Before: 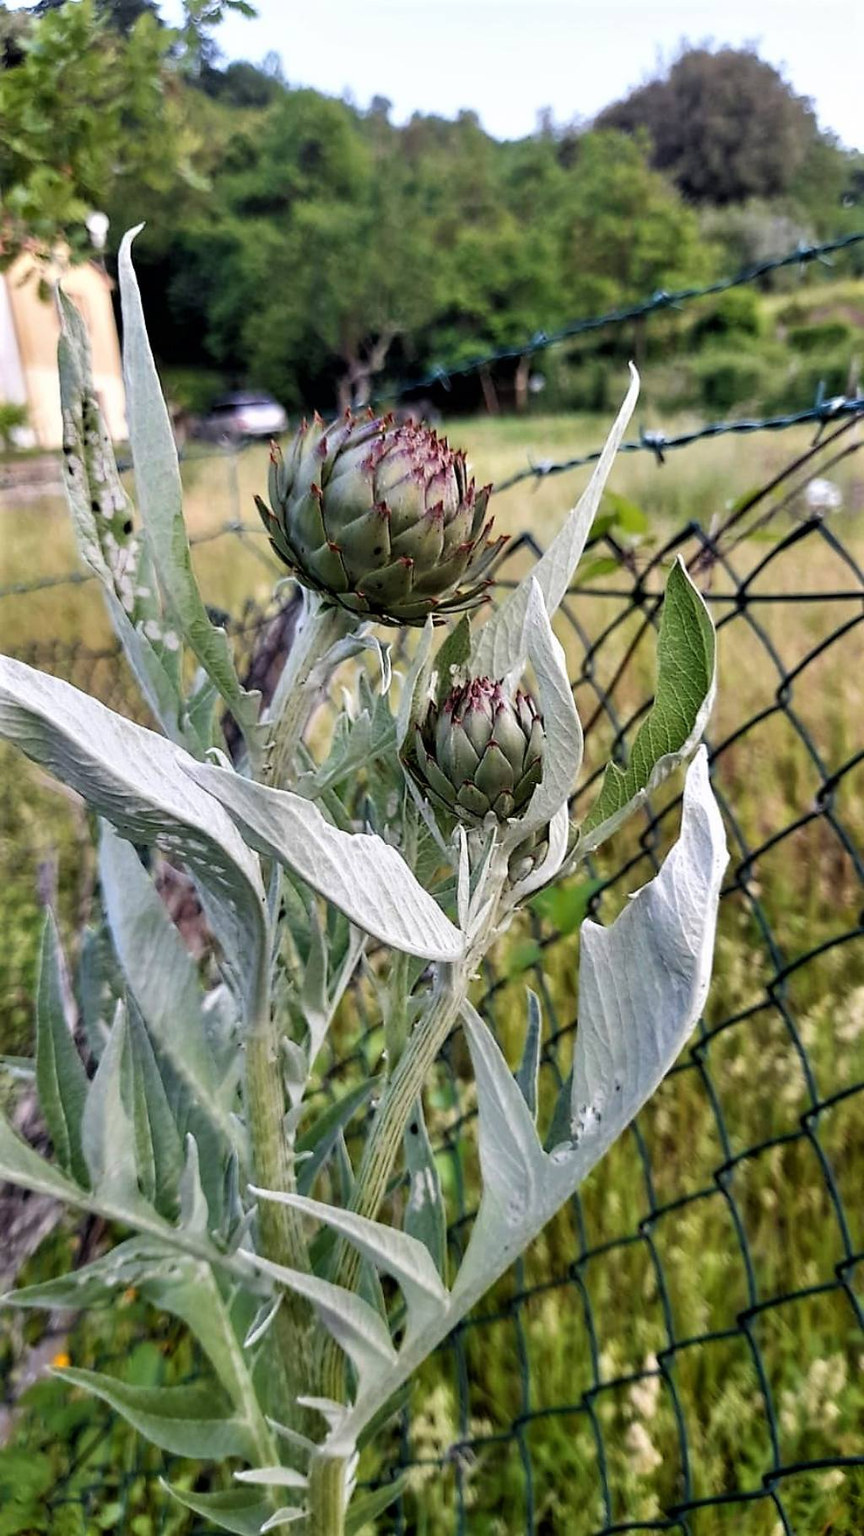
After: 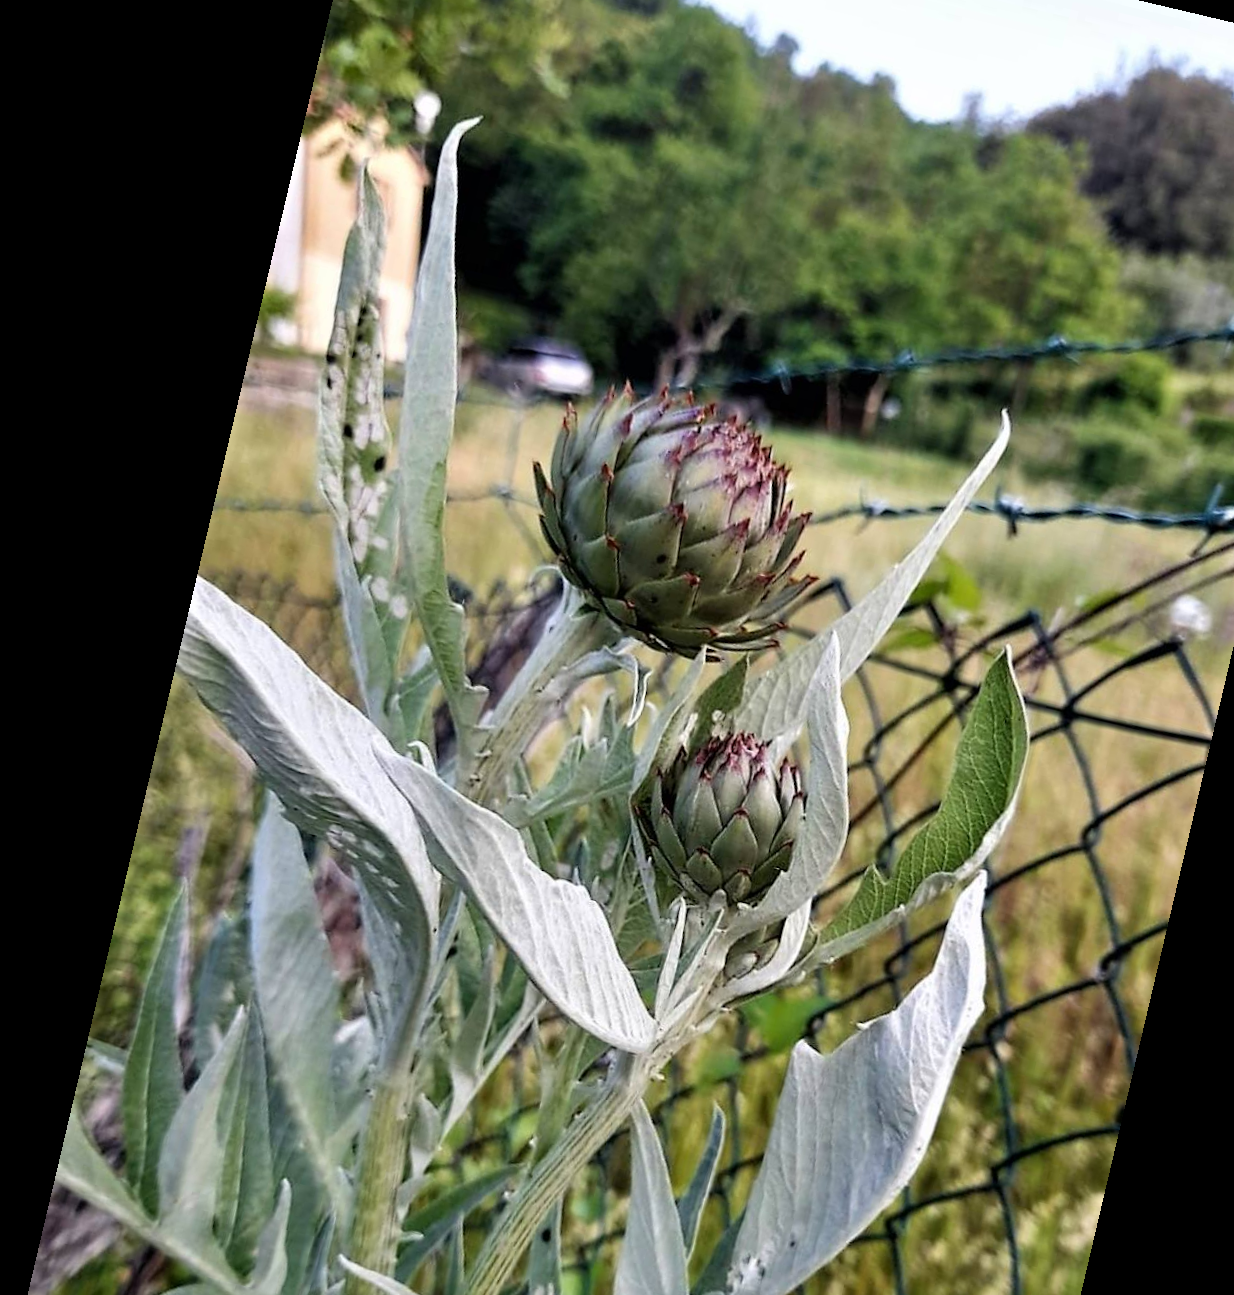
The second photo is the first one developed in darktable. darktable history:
rotate and perspective: rotation 13.27°, automatic cropping off
crop: left 3.015%, top 8.969%, right 9.647%, bottom 26.457%
